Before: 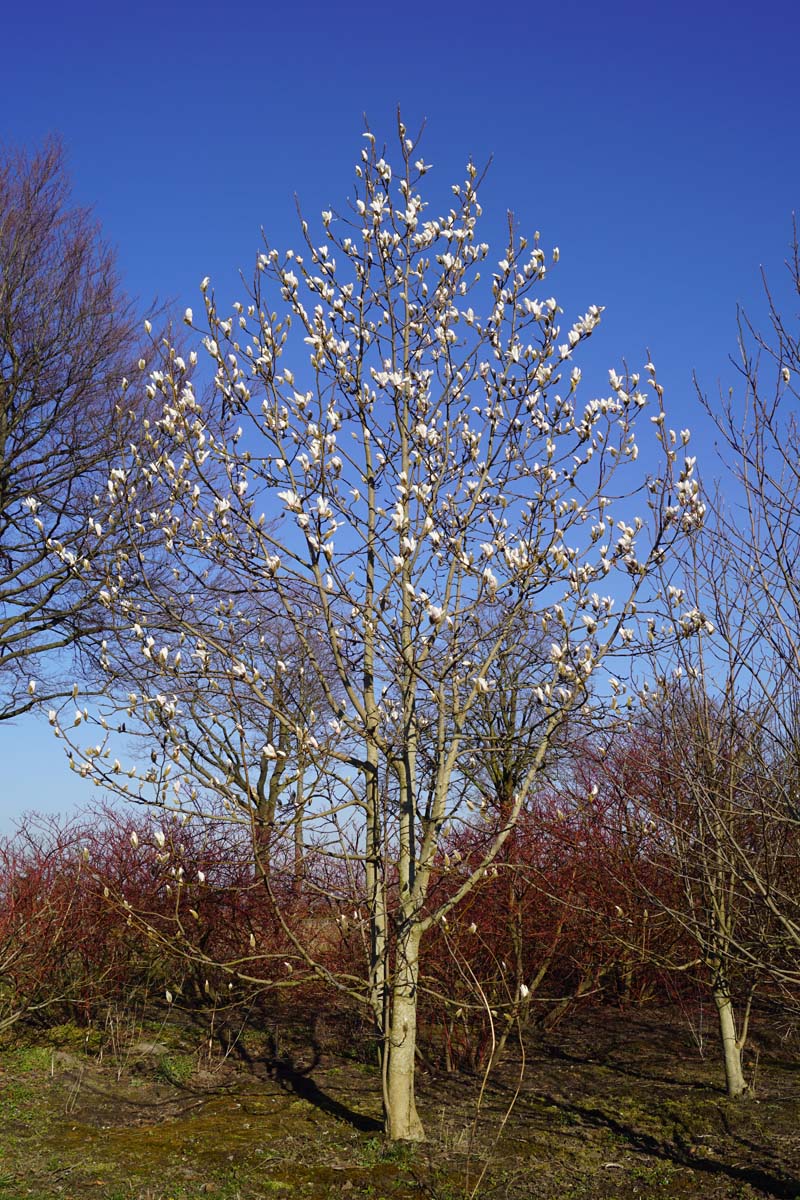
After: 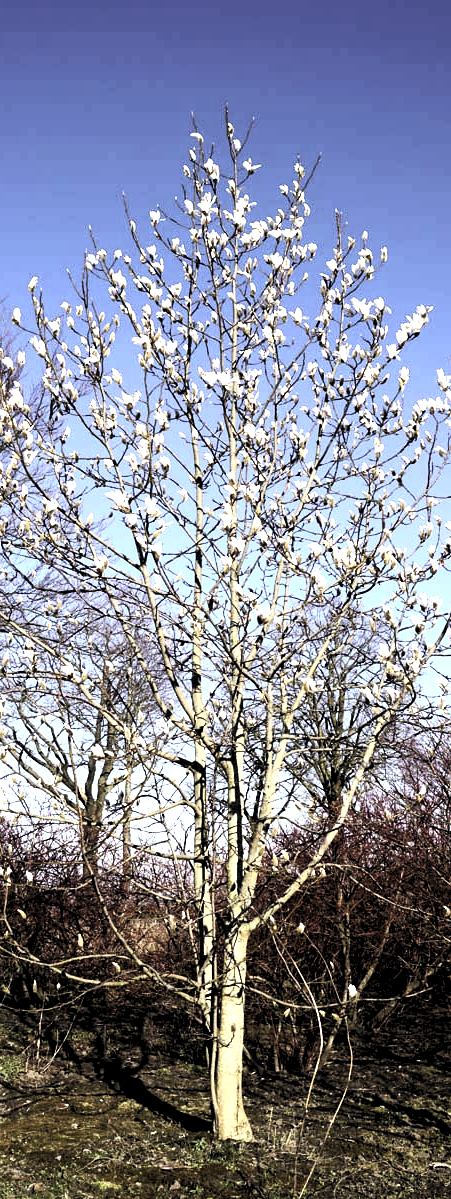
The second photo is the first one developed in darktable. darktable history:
contrast brightness saturation: contrast 0.448, brightness 0.554, saturation -0.183
crop: left 21.613%, right 22.005%, bottom 0.013%
levels: levels [0.182, 0.542, 0.902]
